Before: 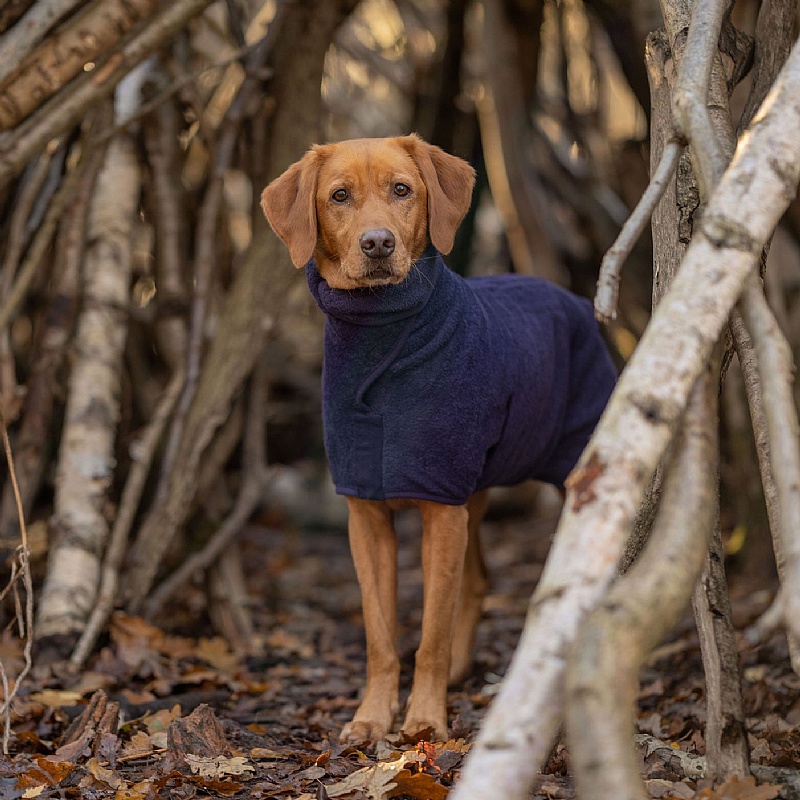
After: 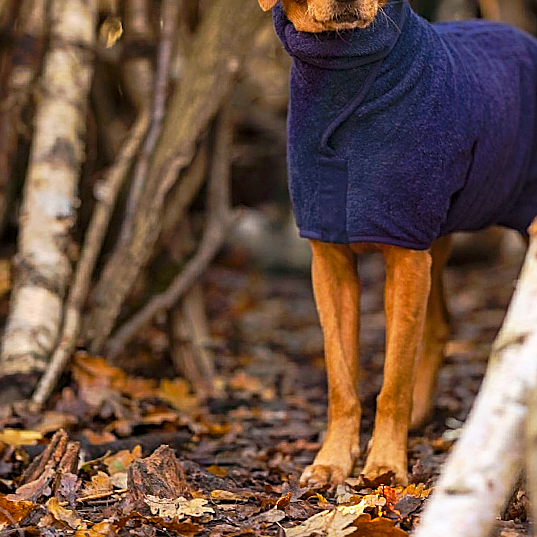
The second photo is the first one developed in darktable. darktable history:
sharpen: on, module defaults
color balance rgb: perceptual saturation grading › global saturation 25%, global vibrance 20%
crop and rotate: angle -0.82°, left 3.85%, top 31.828%, right 27.992%
tone curve: curves: ch0 [(0, 0) (0.003, 0.009) (0.011, 0.019) (0.025, 0.034) (0.044, 0.057) (0.069, 0.082) (0.1, 0.104) (0.136, 0.131) (0.177, 0.165) (0.224, 0.212) (0.277, 0.279) (0.335, 0.342) (0.399, 0.401) (0.468, 0.477) (0.543, 0.572) (0.623, 0.675) (0.709, 0.772) (0.801, 0.85) (0.898, 0.942) (1, 1)], preserve colors none
exposure: black level correction 0.001, exposure 0.5 EV, compensate exposure bias true, compensate highlight preservation false
